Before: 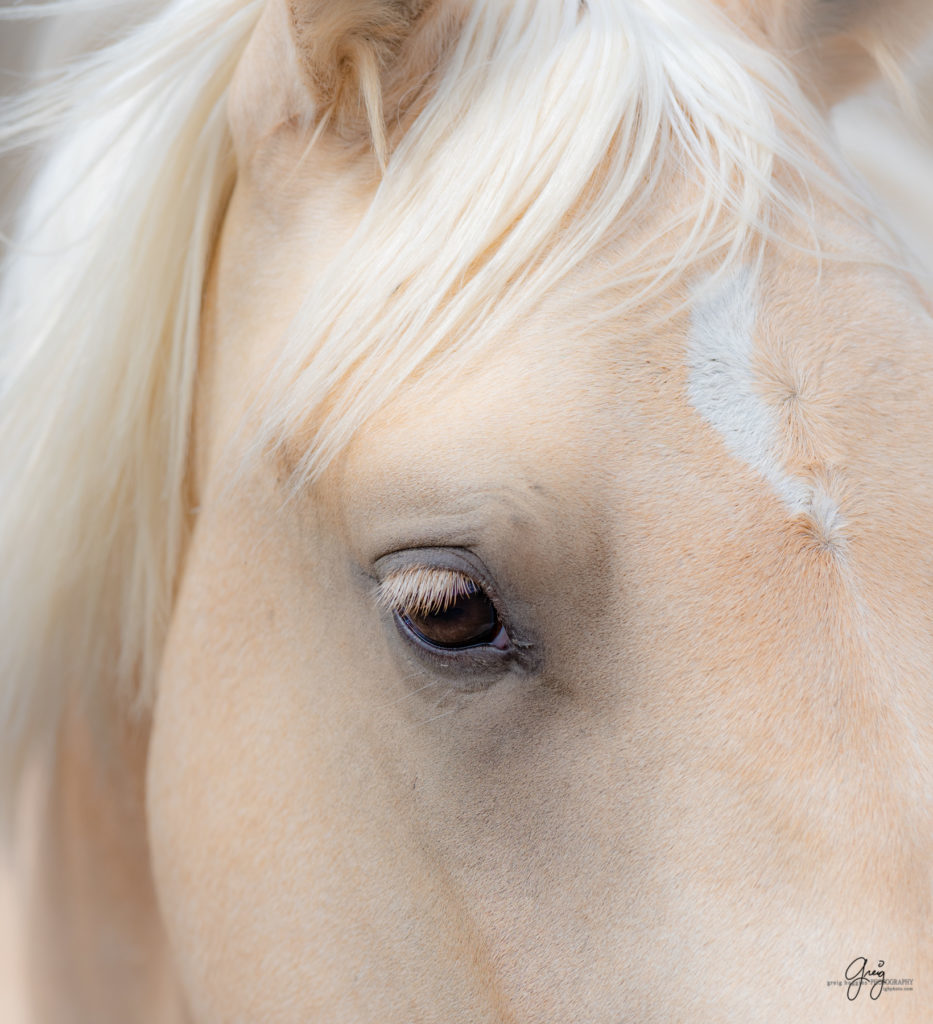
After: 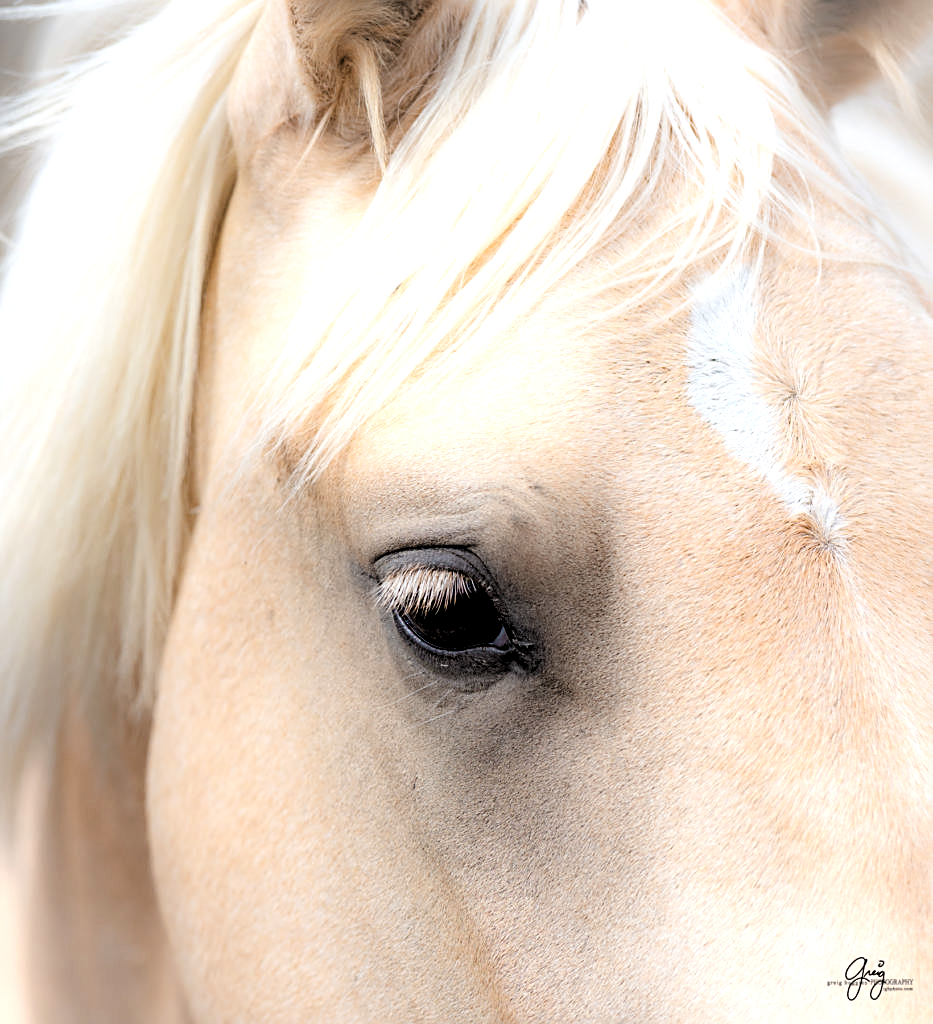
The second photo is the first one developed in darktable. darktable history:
contrast brightness saturation: contrast 0.026, brightness -0.043
levels: levels [0.182, 0.542, 0.902]
sharpen: on, module defaults
tone curve: curves: ch0 [(0, 0) (0.091, 0.077) (0.517, 0.574) (0.745, 0.82) (0.844, 0.908) (0.909, 0.942) (1, 0.973)]; ch1 [(0, 0) (0.437, 0.404) (0.5, 0.5) (0.534, 0.554) (0.58, 0.603) (0.616, 0.649) (1, 1)]; ch2 [(0, 0) (0.442, 0.415) (0.5, 0.5) (0.535, 0.557) (0.585, 0.62) (1, 1)], color space Lab, linked channels, preserve colors none
